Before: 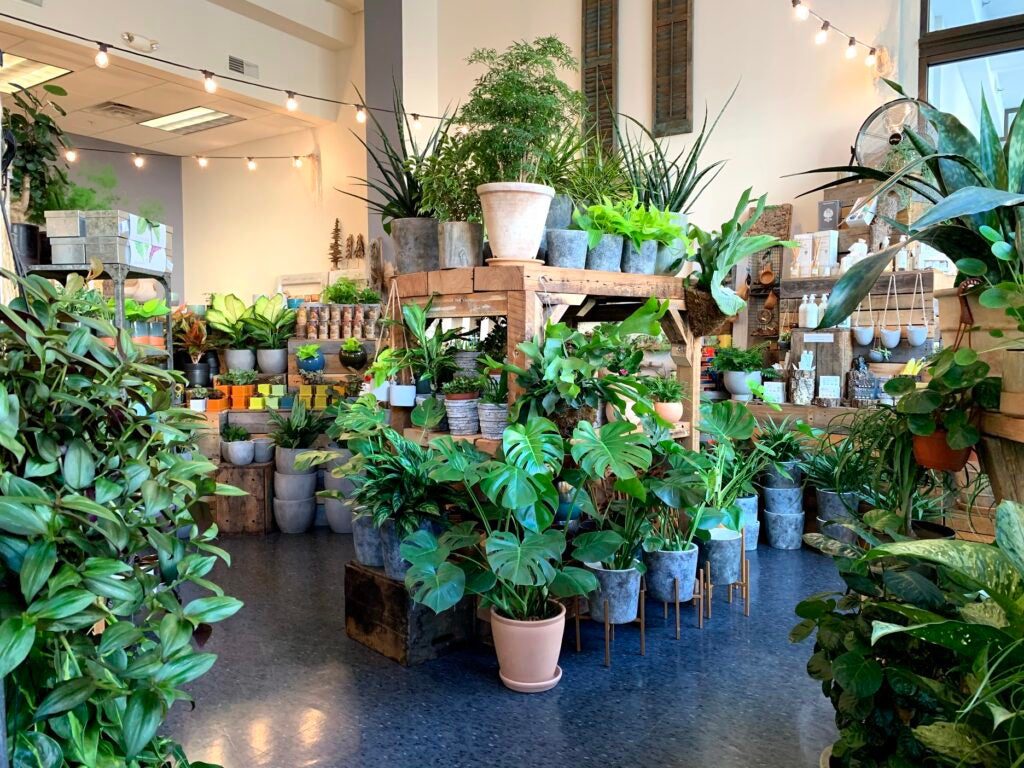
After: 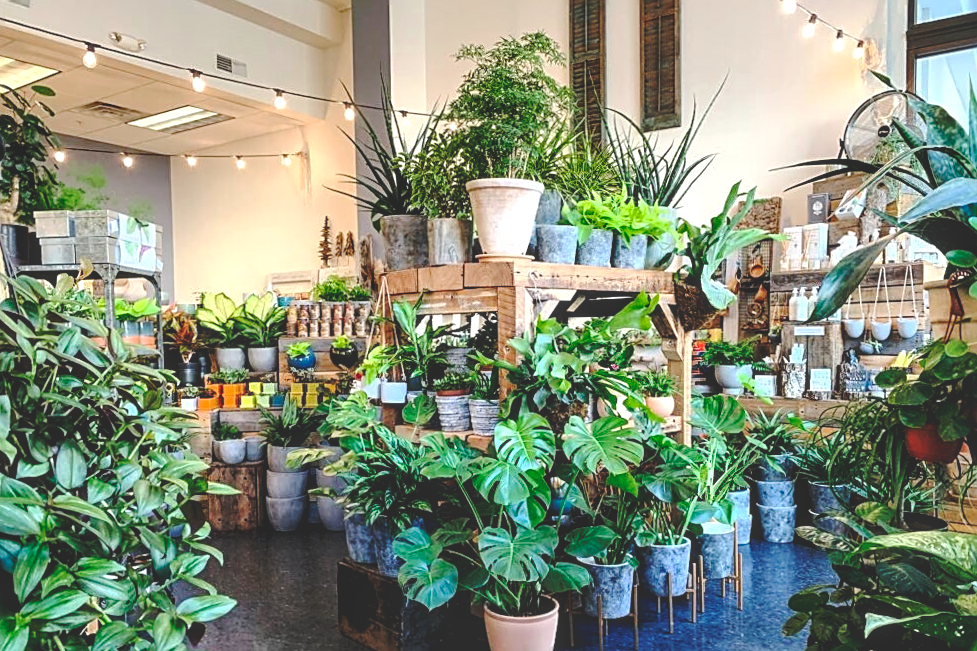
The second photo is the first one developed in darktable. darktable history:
crop and rotate: angle 0.558°, left 0.325%, right 2.963%, bottom 14.101%
base curve: curves: ch0 [(0, 0.024) (0.055, 0.065) (0.121, 0.166) (0.236, 0.319) (0.693, 0.726) (1, 1)], preserve colors none
local contrast: on, module defaults
sharpen: on, module defaults
exposure: black level correction 0.007, exposure 0.158 EV, compensate exposure bias true, compensate highlight preservation false
shadows and highlights: shadows 29.33, highlights -29.06, low approximation 0.01, soften with gaussian
